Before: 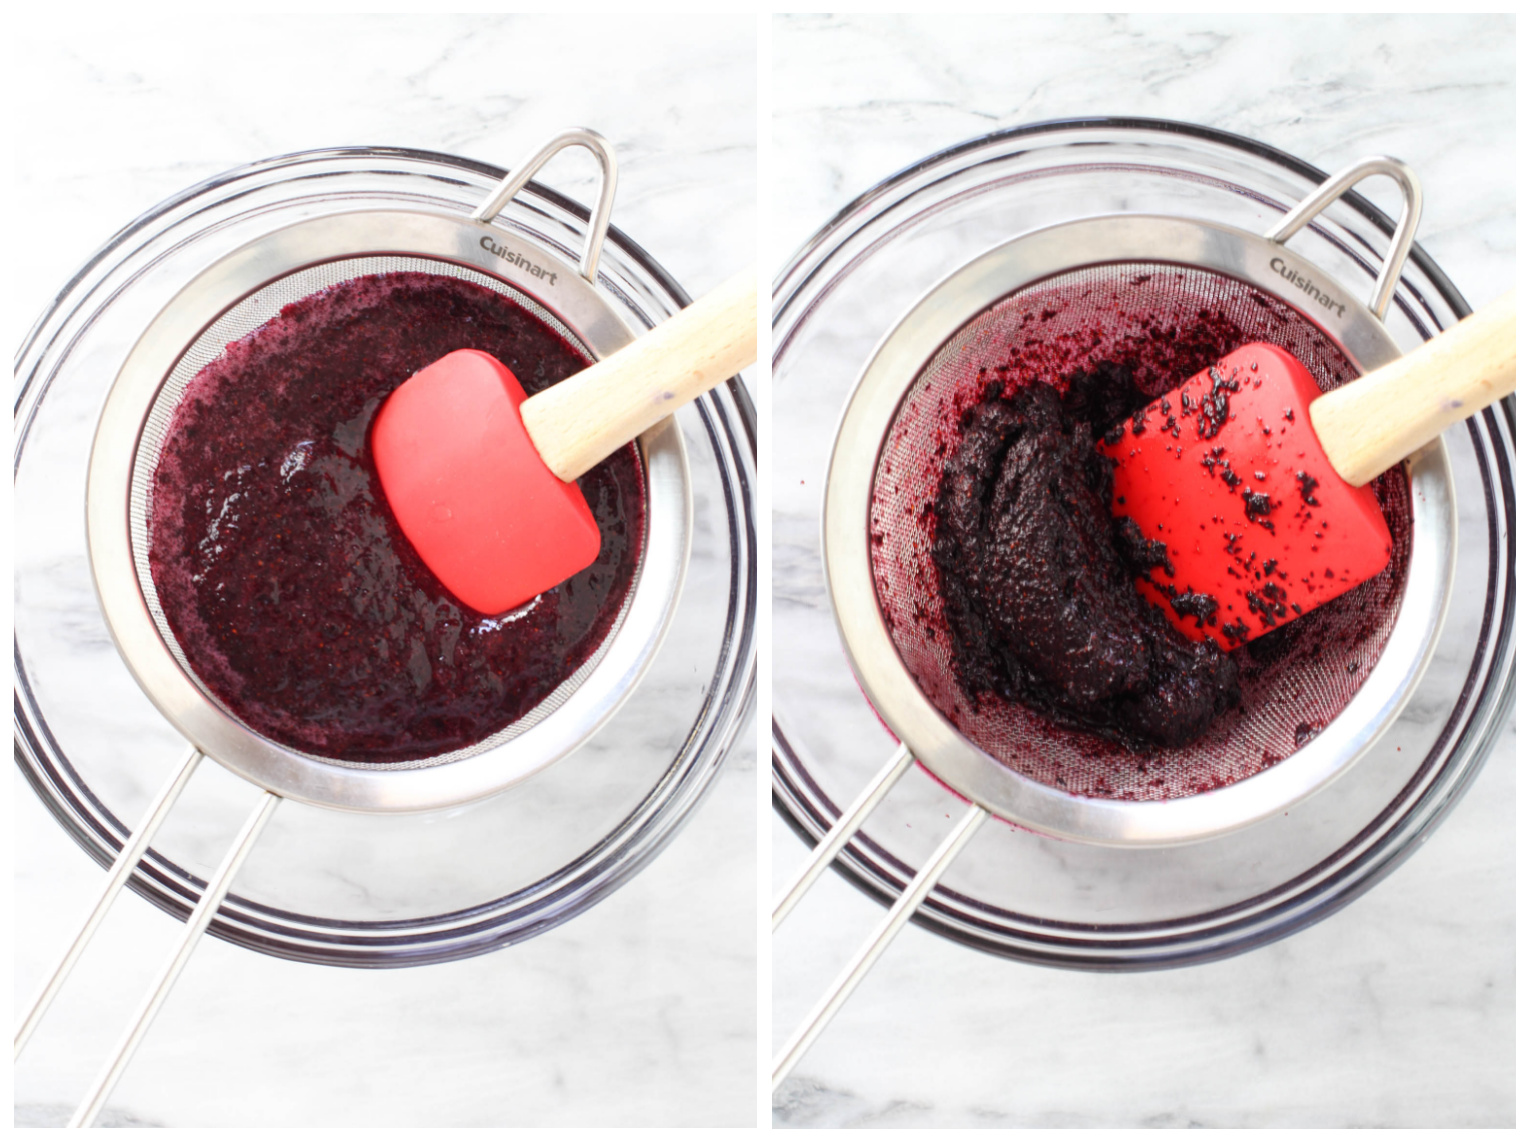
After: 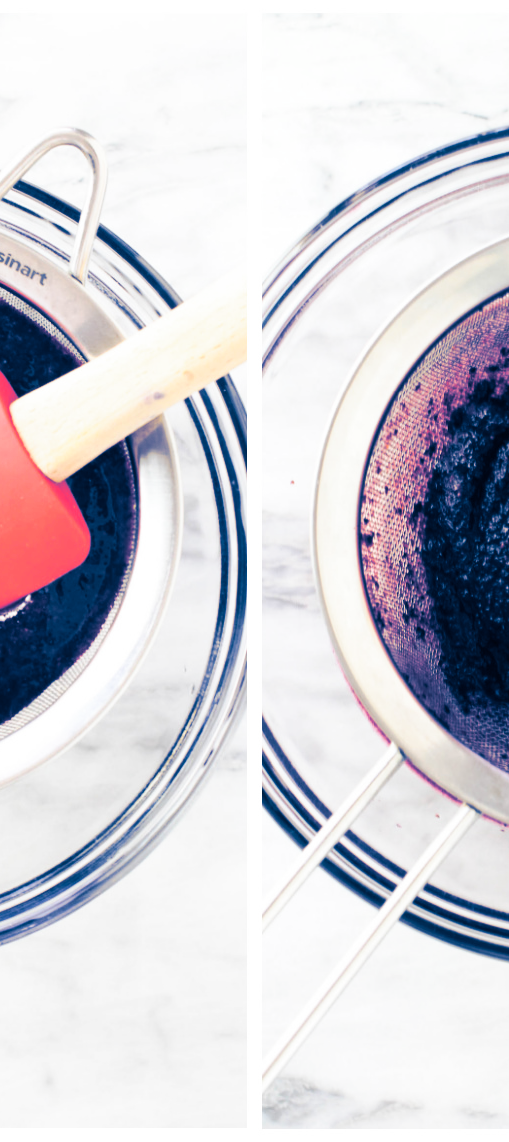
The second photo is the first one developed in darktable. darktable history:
split-toning: shadows › hue 226.8°, shadows › saturation 1, highlights › saturation 0, balance -61.41
tone curve: curves: ch0 [(0, 0) (0.003, 0.009) (0.011, 0.019) (0.025, 0.034) (0.044, 0.057) (0.069, 0.082) (0.1, 0.104) (0.136, 0.131) (0.177, 0.165) (0.224, 0.212) (0.277, 0.279) (0.335, 0.342) (0.399, 0.401) (0.468, 0.477) (0.543, 0.572) (0.623, 0.675) (0.709, 0.772) (0.801, 0.85) (0.898, 0.942) (1, 1)], preserve colors none
crop: left 33.36%, right 33.36%
